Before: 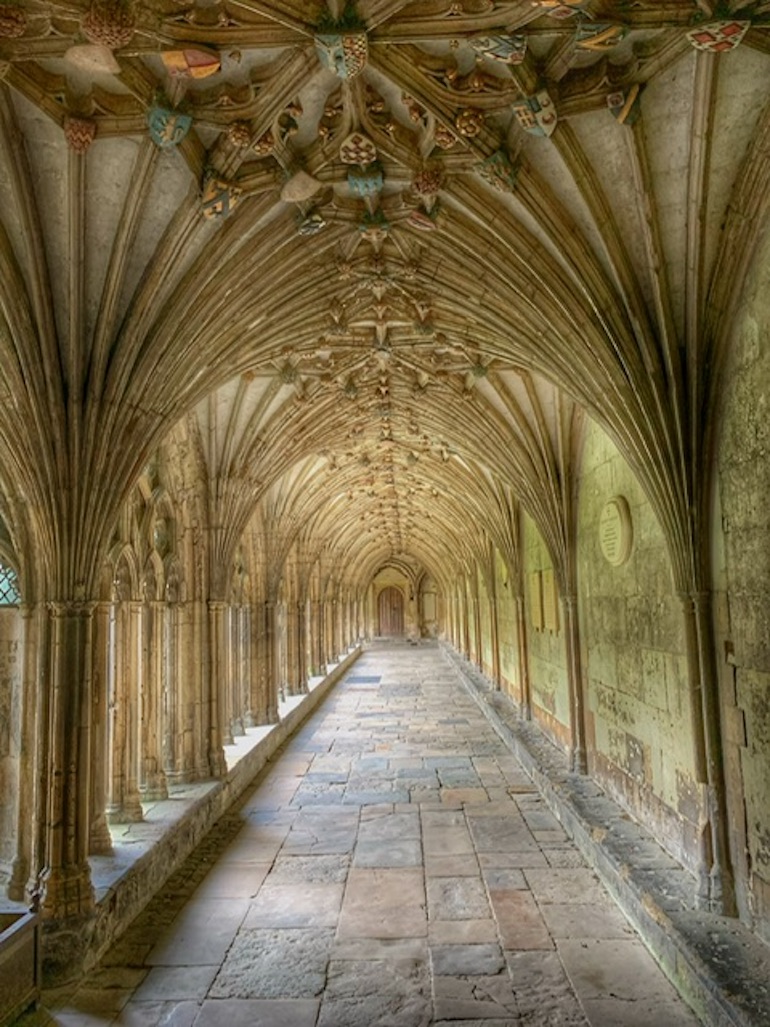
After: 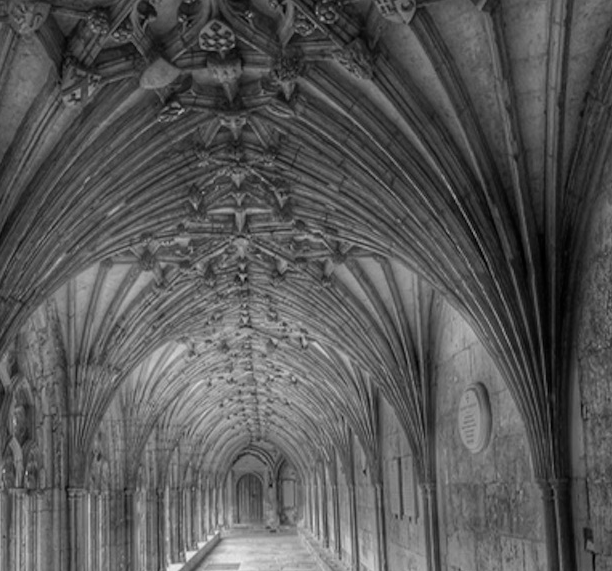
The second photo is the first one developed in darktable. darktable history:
crop: left 18.38%, top 11.092%, right 2.134%, bottom 33.217%
white balance: red 0.924, blue 1.095
color calibration: output gray [0.253, 0.26, 0.487, 0], gray › normalize channels true, illuminant same as pipeline (D50), adaptation XYZ, x 0.346, y 0.359, gamut compression 0
